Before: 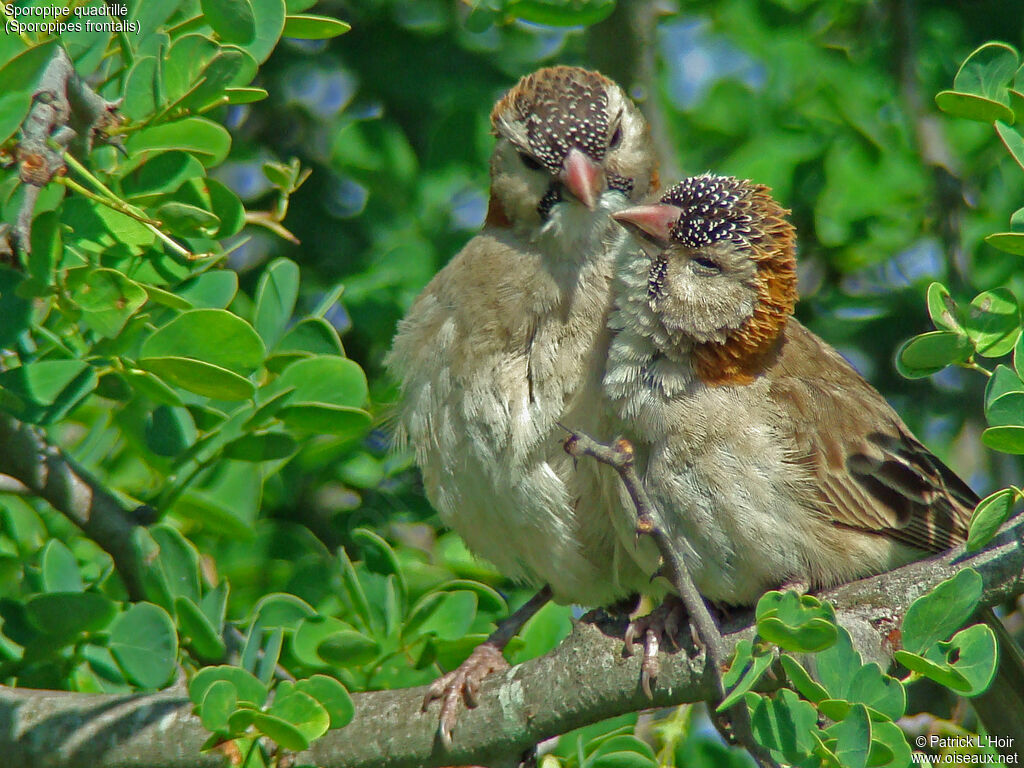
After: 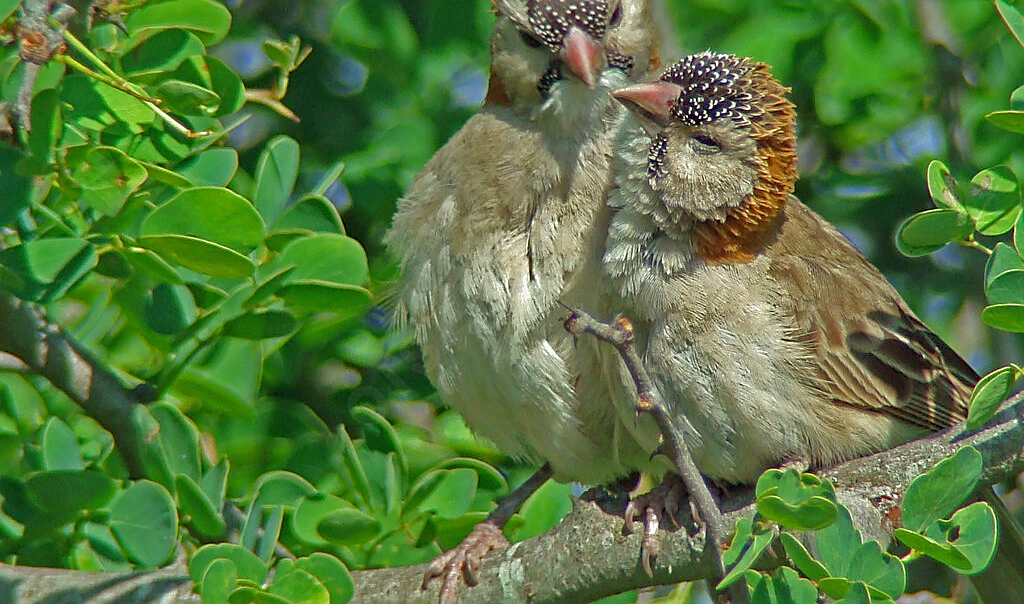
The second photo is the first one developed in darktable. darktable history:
sharpen: on, module defaults
crop and rotate: top 15.997%, bottom 5.342%
shadows and highlights: on, module defaults
